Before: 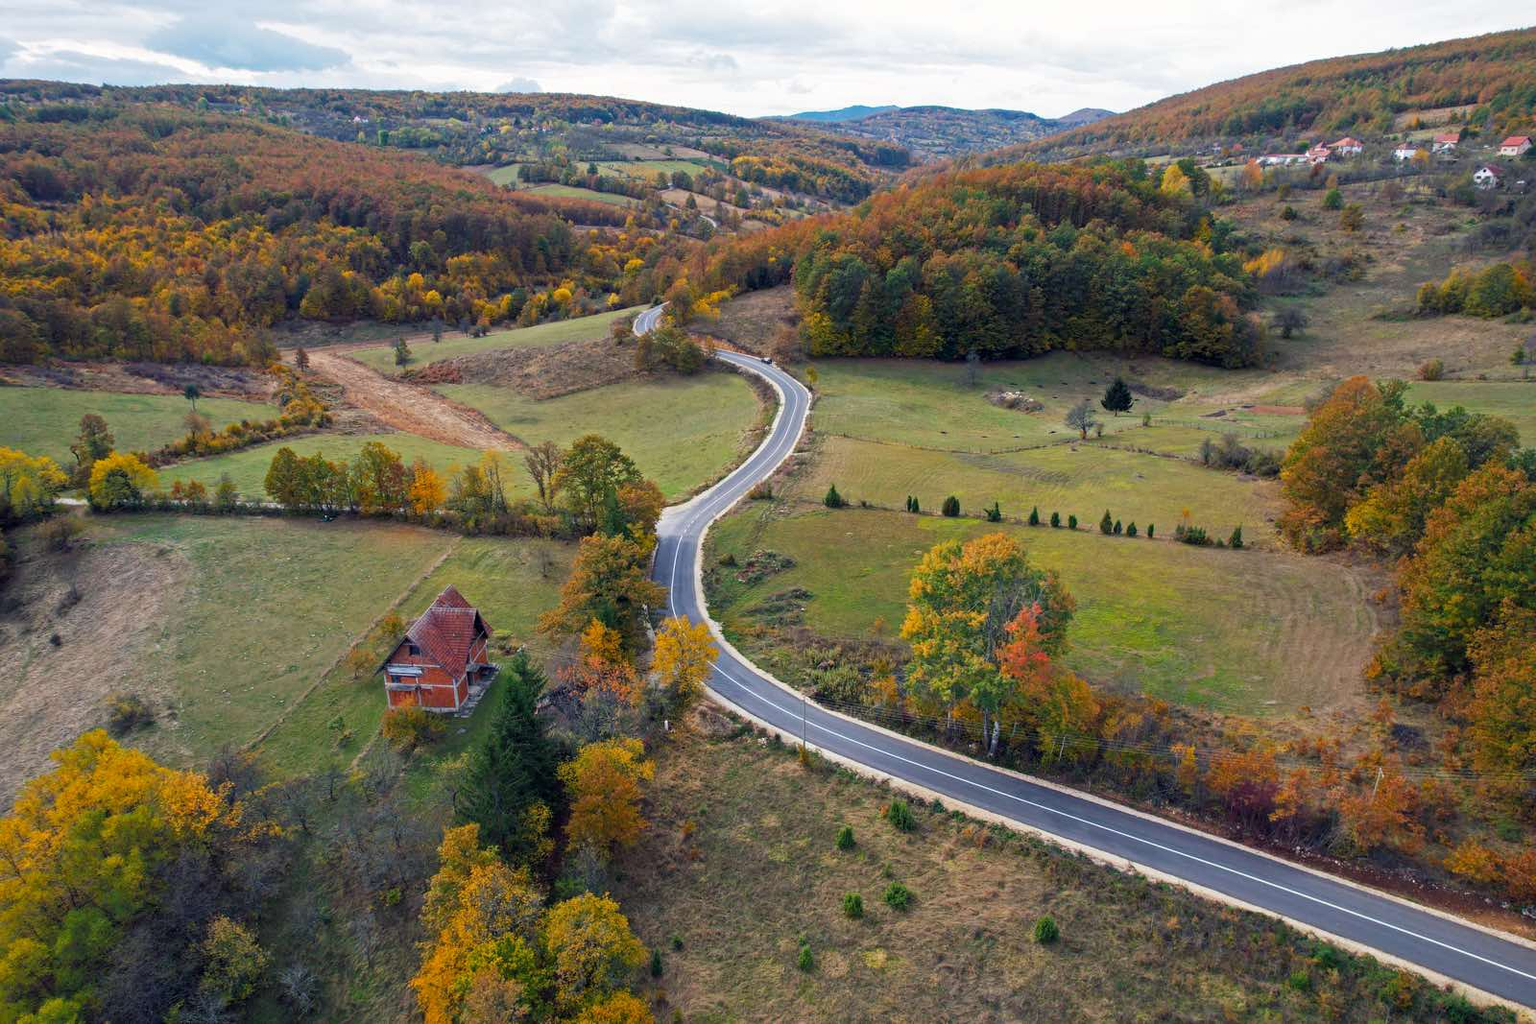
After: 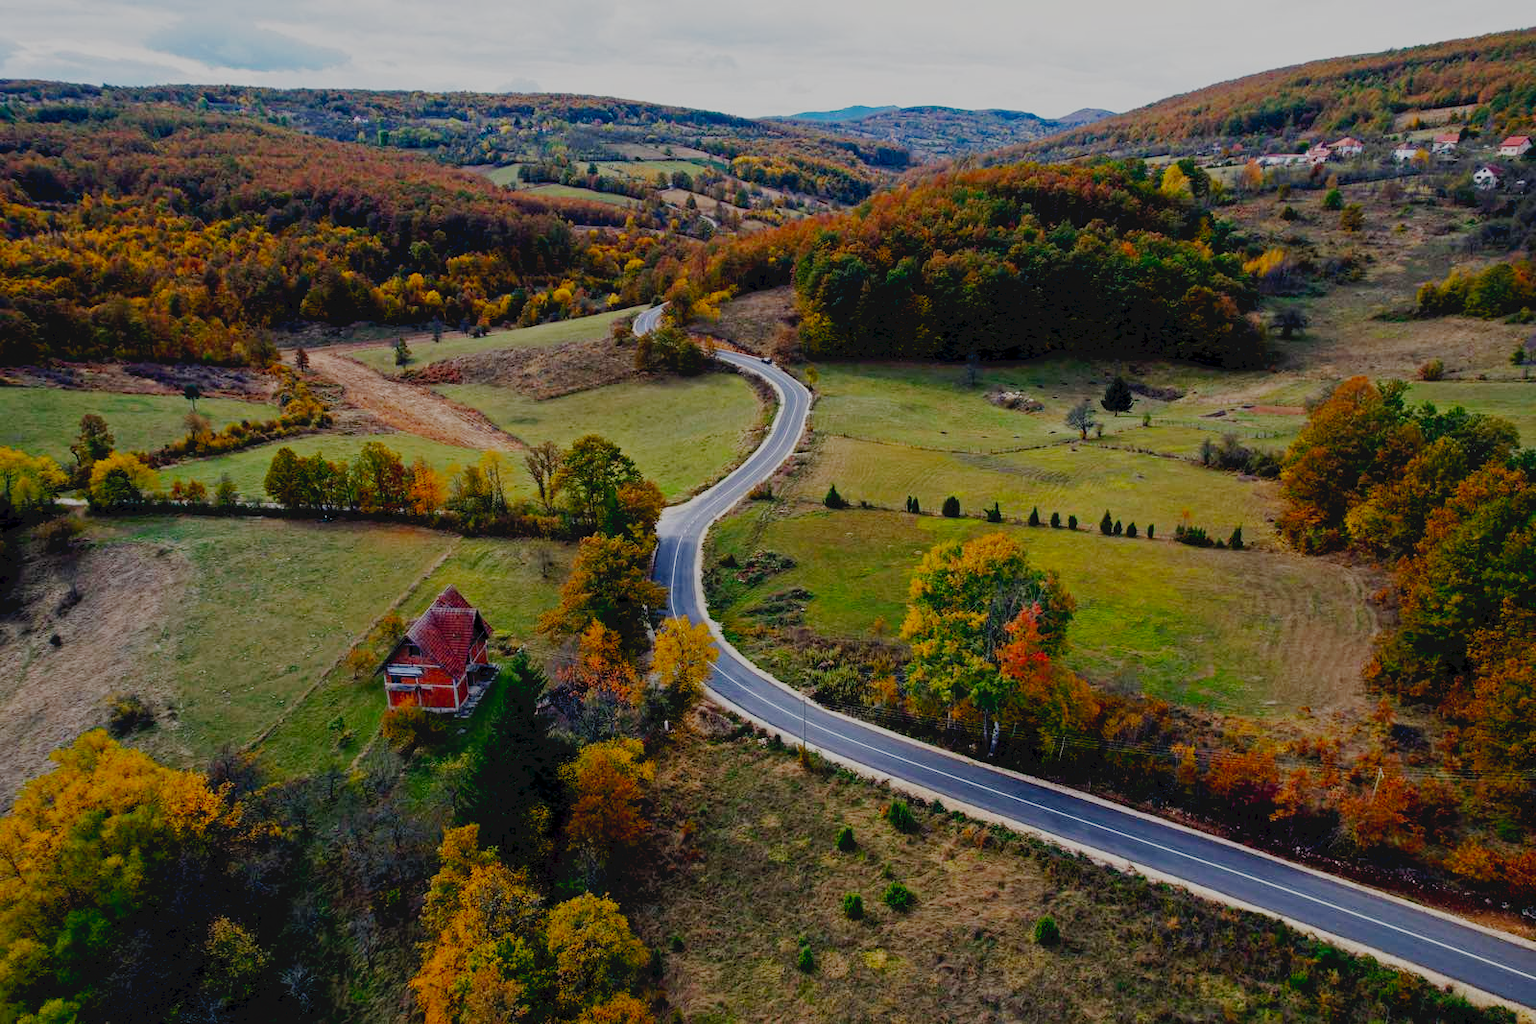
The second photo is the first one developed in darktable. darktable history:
filmic rgb: middle gray luminance 29%, black relative exposure -10.3 EV, white relative exposure 5.5 EV, threshold 6 EV, target black luminance 0%, hardness 3.95, latitude 2.04%, contrast 1.132, highlights saturation mix 5%, shadows ↔ highlights balance 15.11%, add noise in highlights 0, preserve chrominance no, color science v3 (2019), use custom middle-gray values true, iterations of high-quality reconstruction 0, contrast in highlights soft, enable highlight reconstruction true
tone curve: curves: ch0 [(0, 0) (0.003, 0.059) (0.011, 0.059) (0.025, 0.057) (0.044, 0.055) (0.069, 0.057) (0.1, 0.083) (0.136, 0.128) (0.177, 0.185) (0.224, 0.242) (0.277, 0.308) (0.335, 0.383) (0.399, 0.468) (0.468, 0.547) (0.543, 0.632) (0.623, 0.71) (0.709, 0.801) (0.801, 0.859) (0.898, 0.922) (1, 1)], preserve colors none
shadows and highlights: radius 121.13, shadows 21.4, white point adjustment -9.72, highlights -14.39, soften with gaussian
